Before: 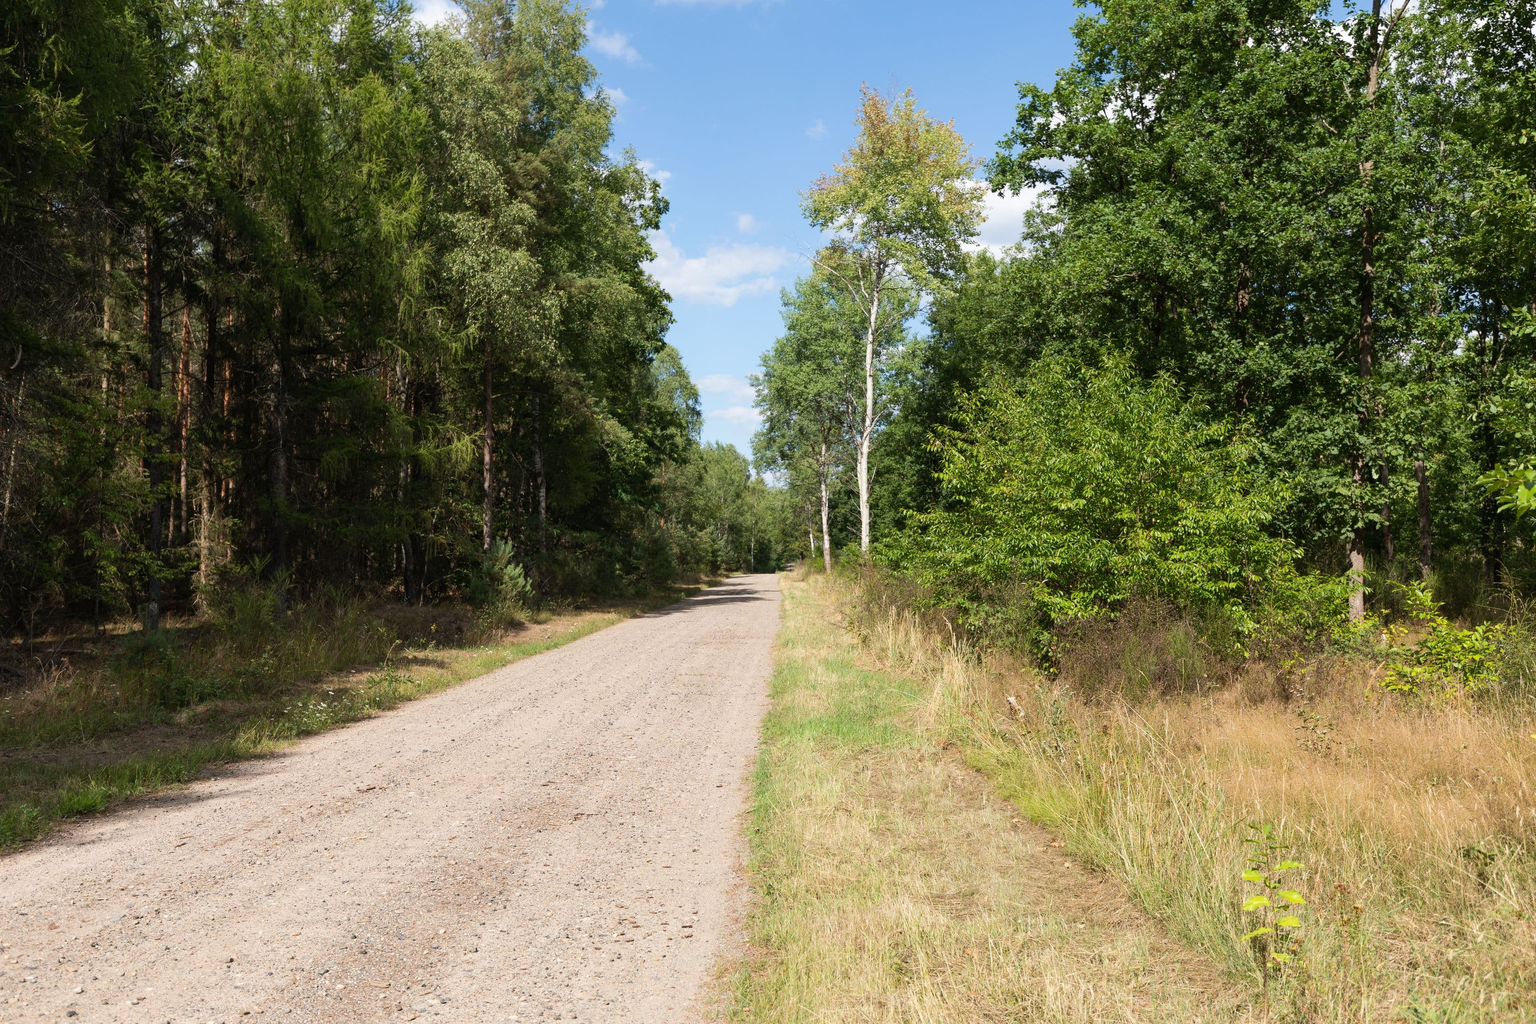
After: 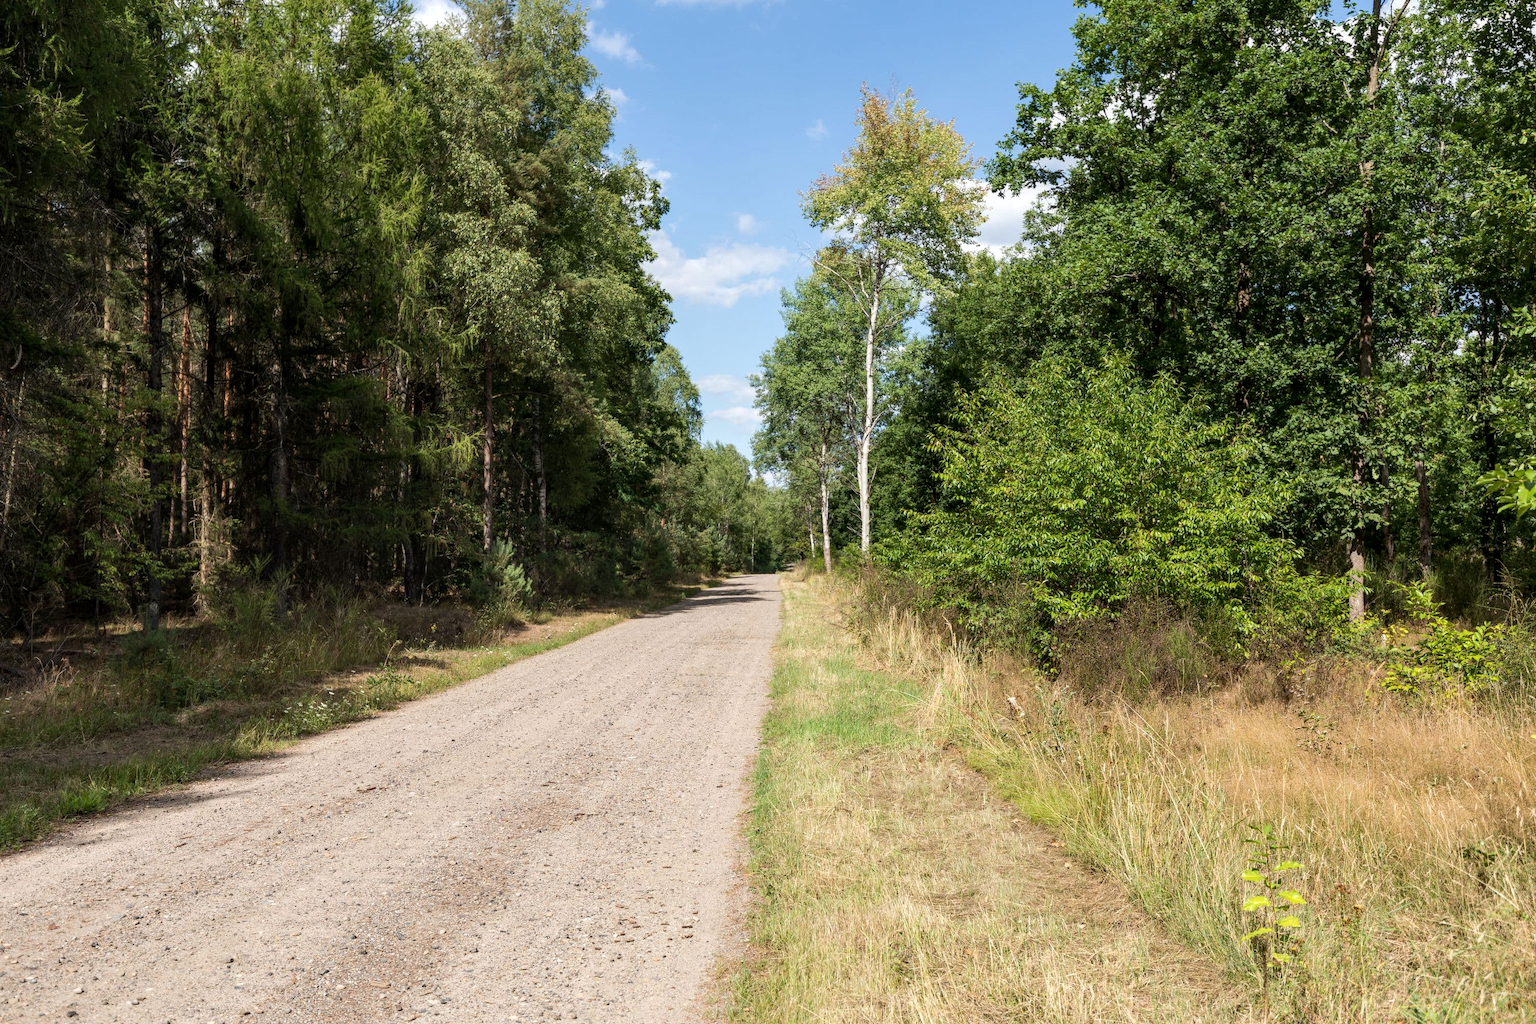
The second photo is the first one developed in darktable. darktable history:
tone equalizer: edges refinement/feathering 500, mask exposure compensation -1.57 EV, preserve details no
local contrast: detail 130%
